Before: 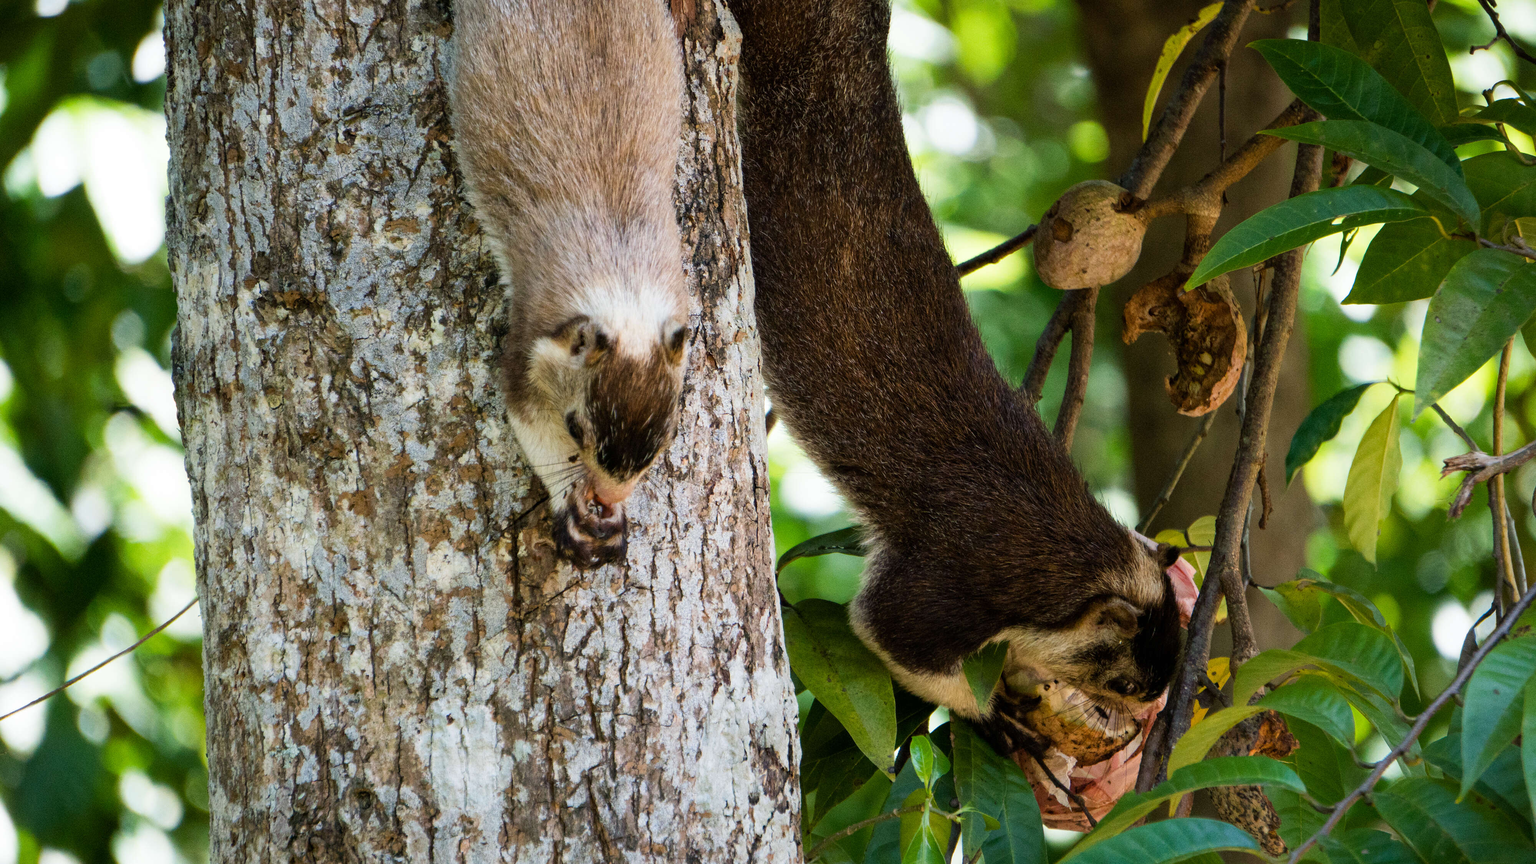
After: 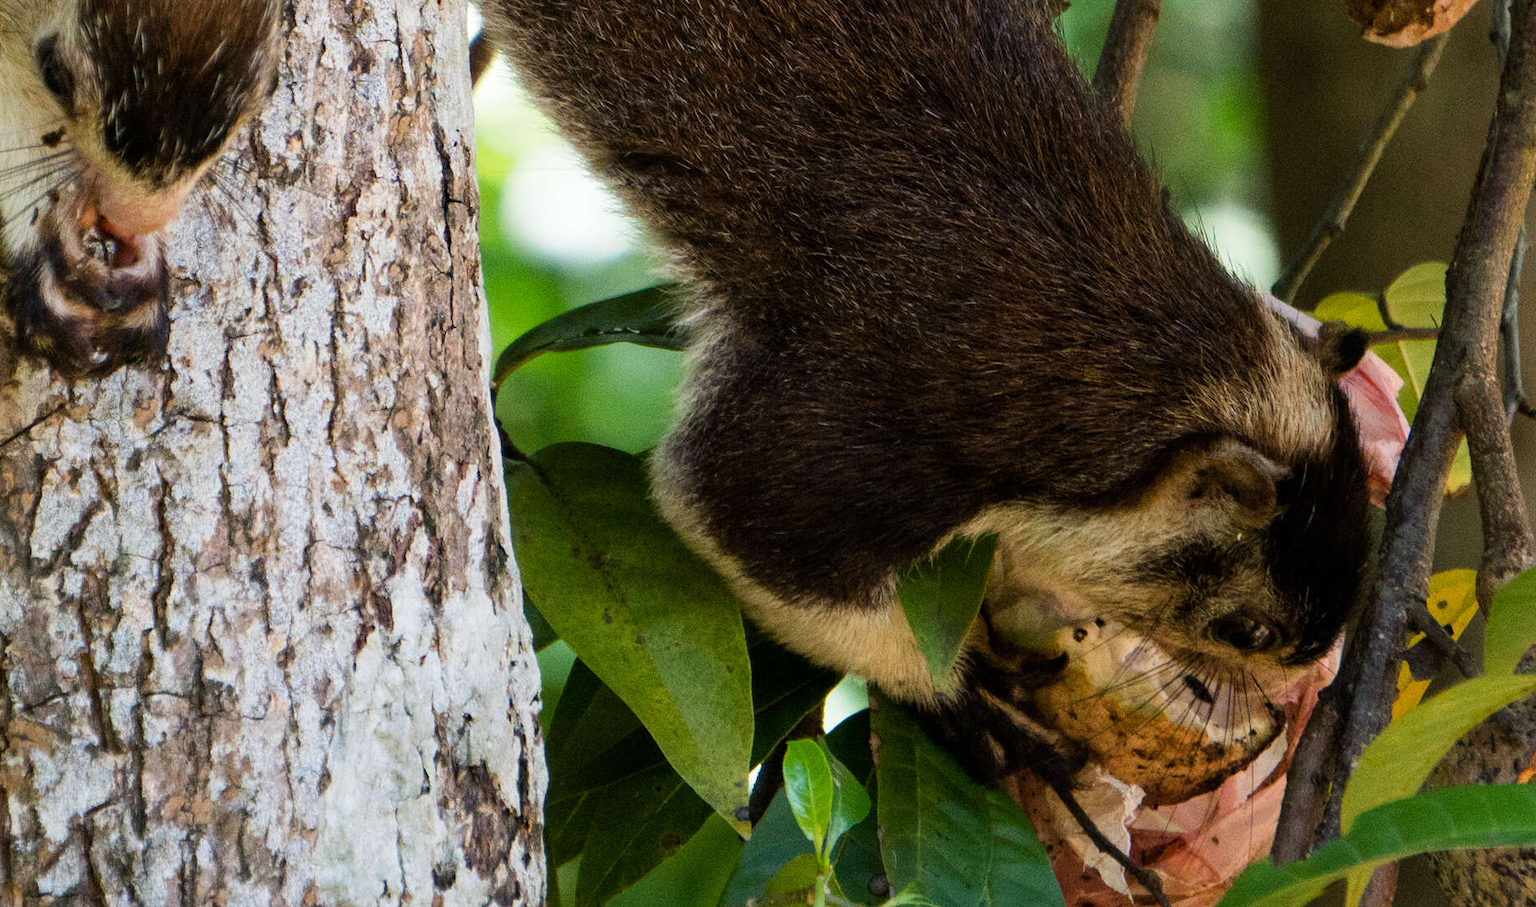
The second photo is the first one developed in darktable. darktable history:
crop: left 35.772%, top 45.74%, right 18.105%, bottom 5.846%
